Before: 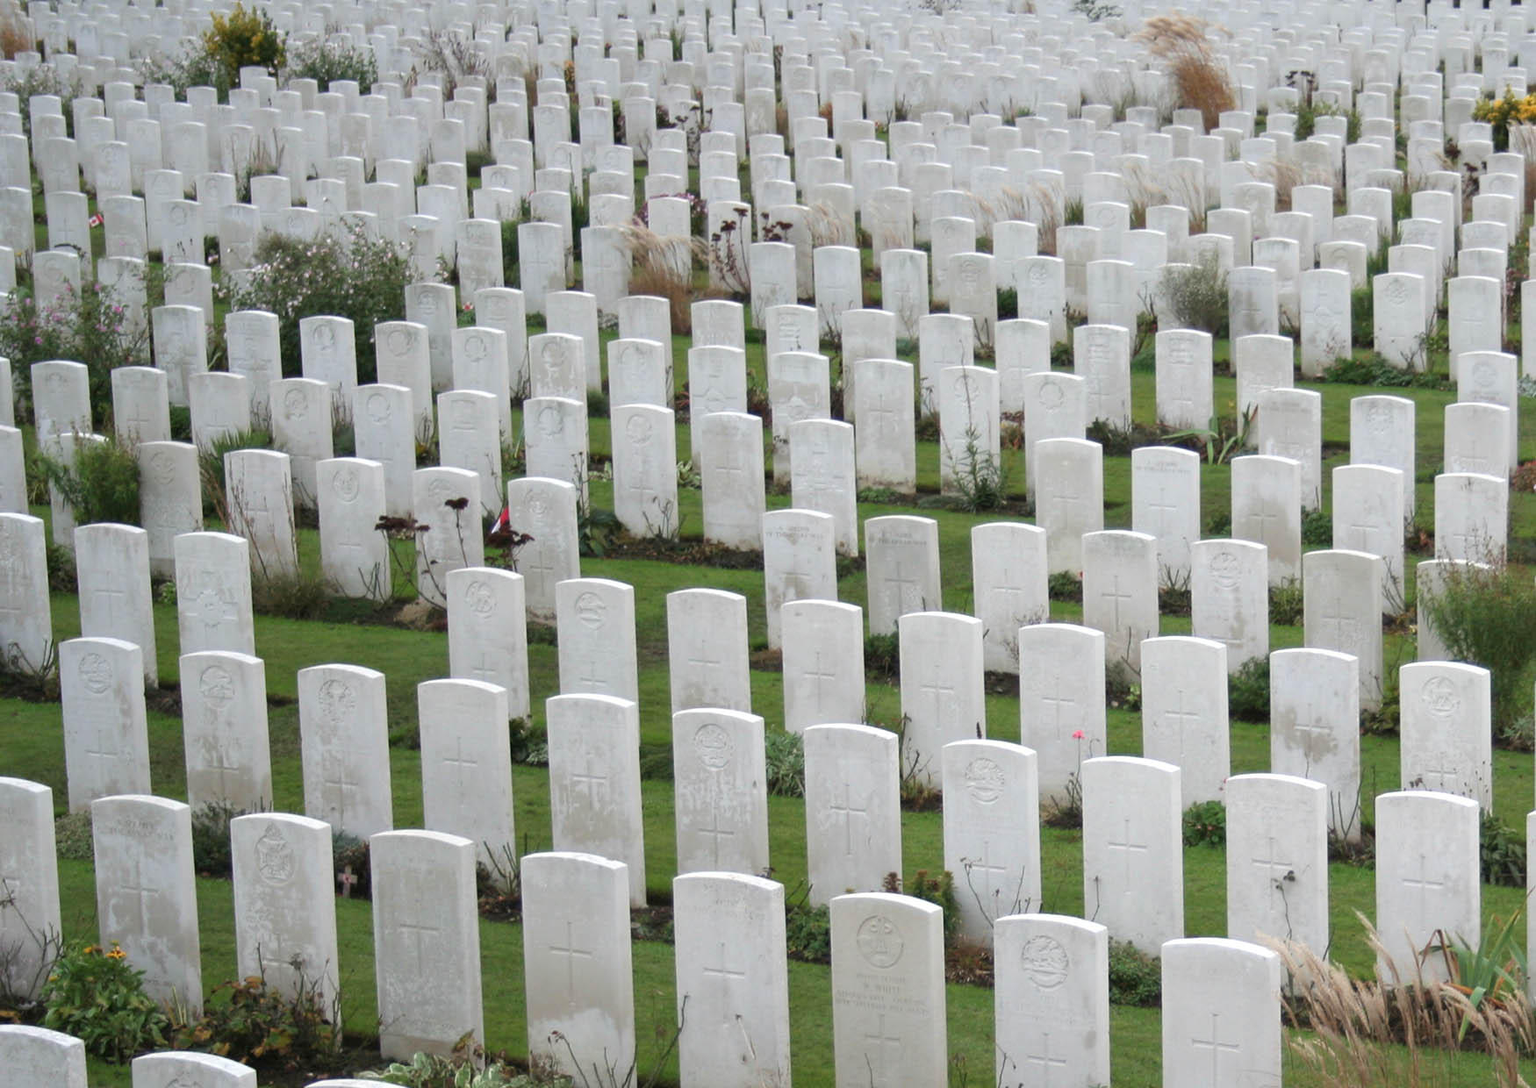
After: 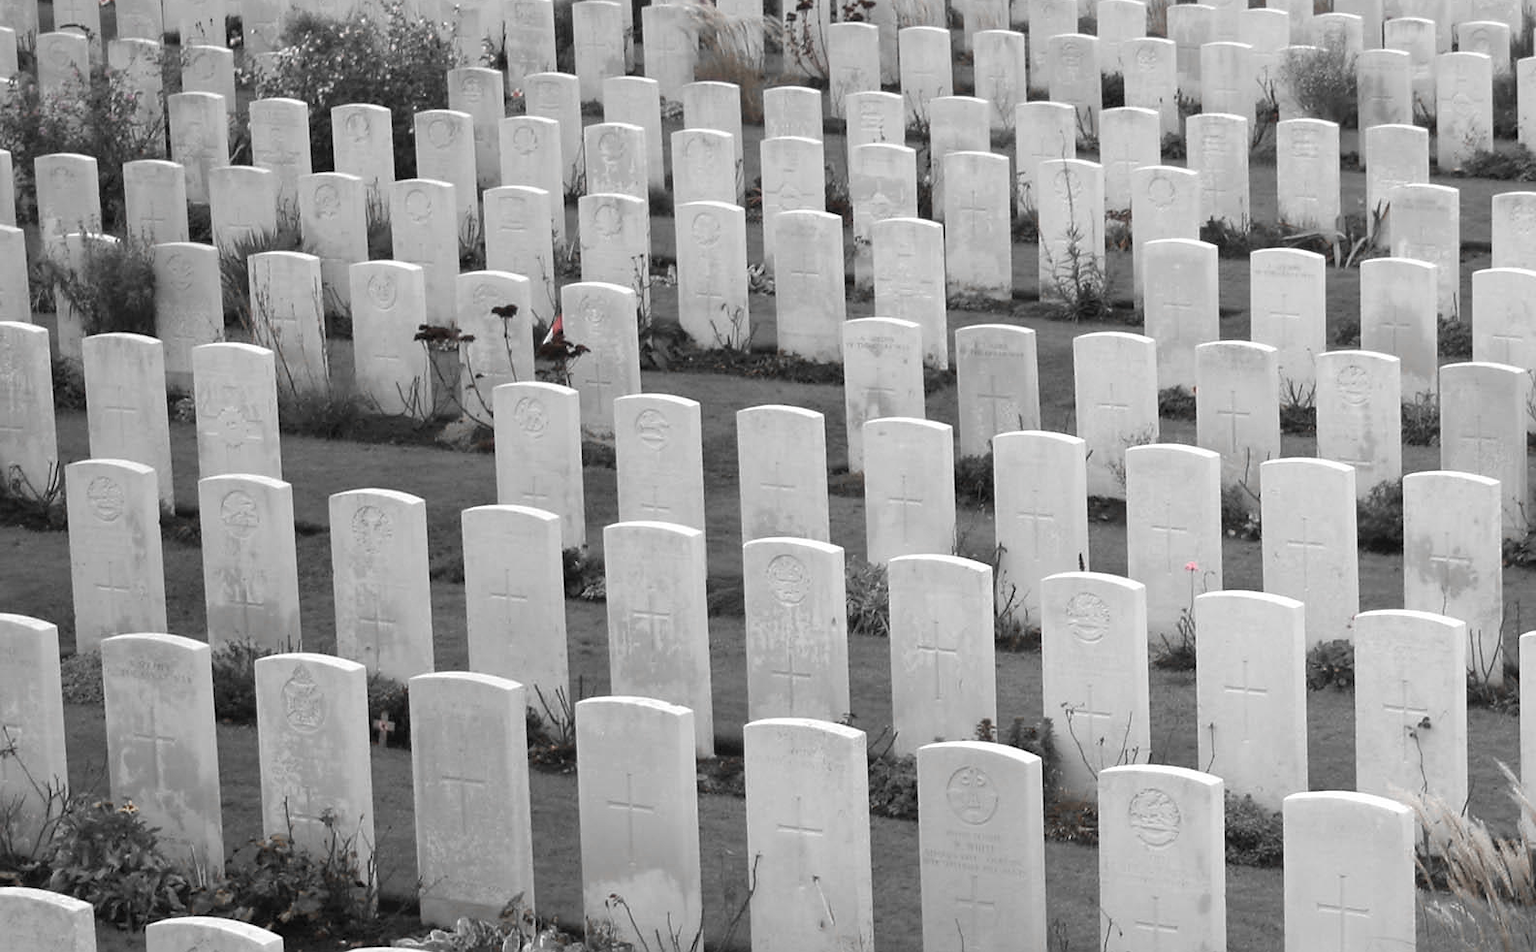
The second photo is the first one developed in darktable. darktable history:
sharpen: radius 1.499, amount 0.408, threshold 1.57
color zones: curves: ch0 [(0, 0.65) (0.096, 0.644) (0.221, 0.539) (0.429, 0.5) (0.571, 0.5) (0.714, 0.5) (0.857, 0.5) (1, 0.65)]; ch1 [(0, 0.5) (0.143, 0.5) (0.257, -0.002) (0.429, 0.04) (0.571, -0.001) (0.714, -0.015) (0.857, 0.024) (1, 0.5)]
crop: top 20.415%, right 9.451%, bottom 0.35%
color correction: highlights b* 0.033, saturation 0.516
